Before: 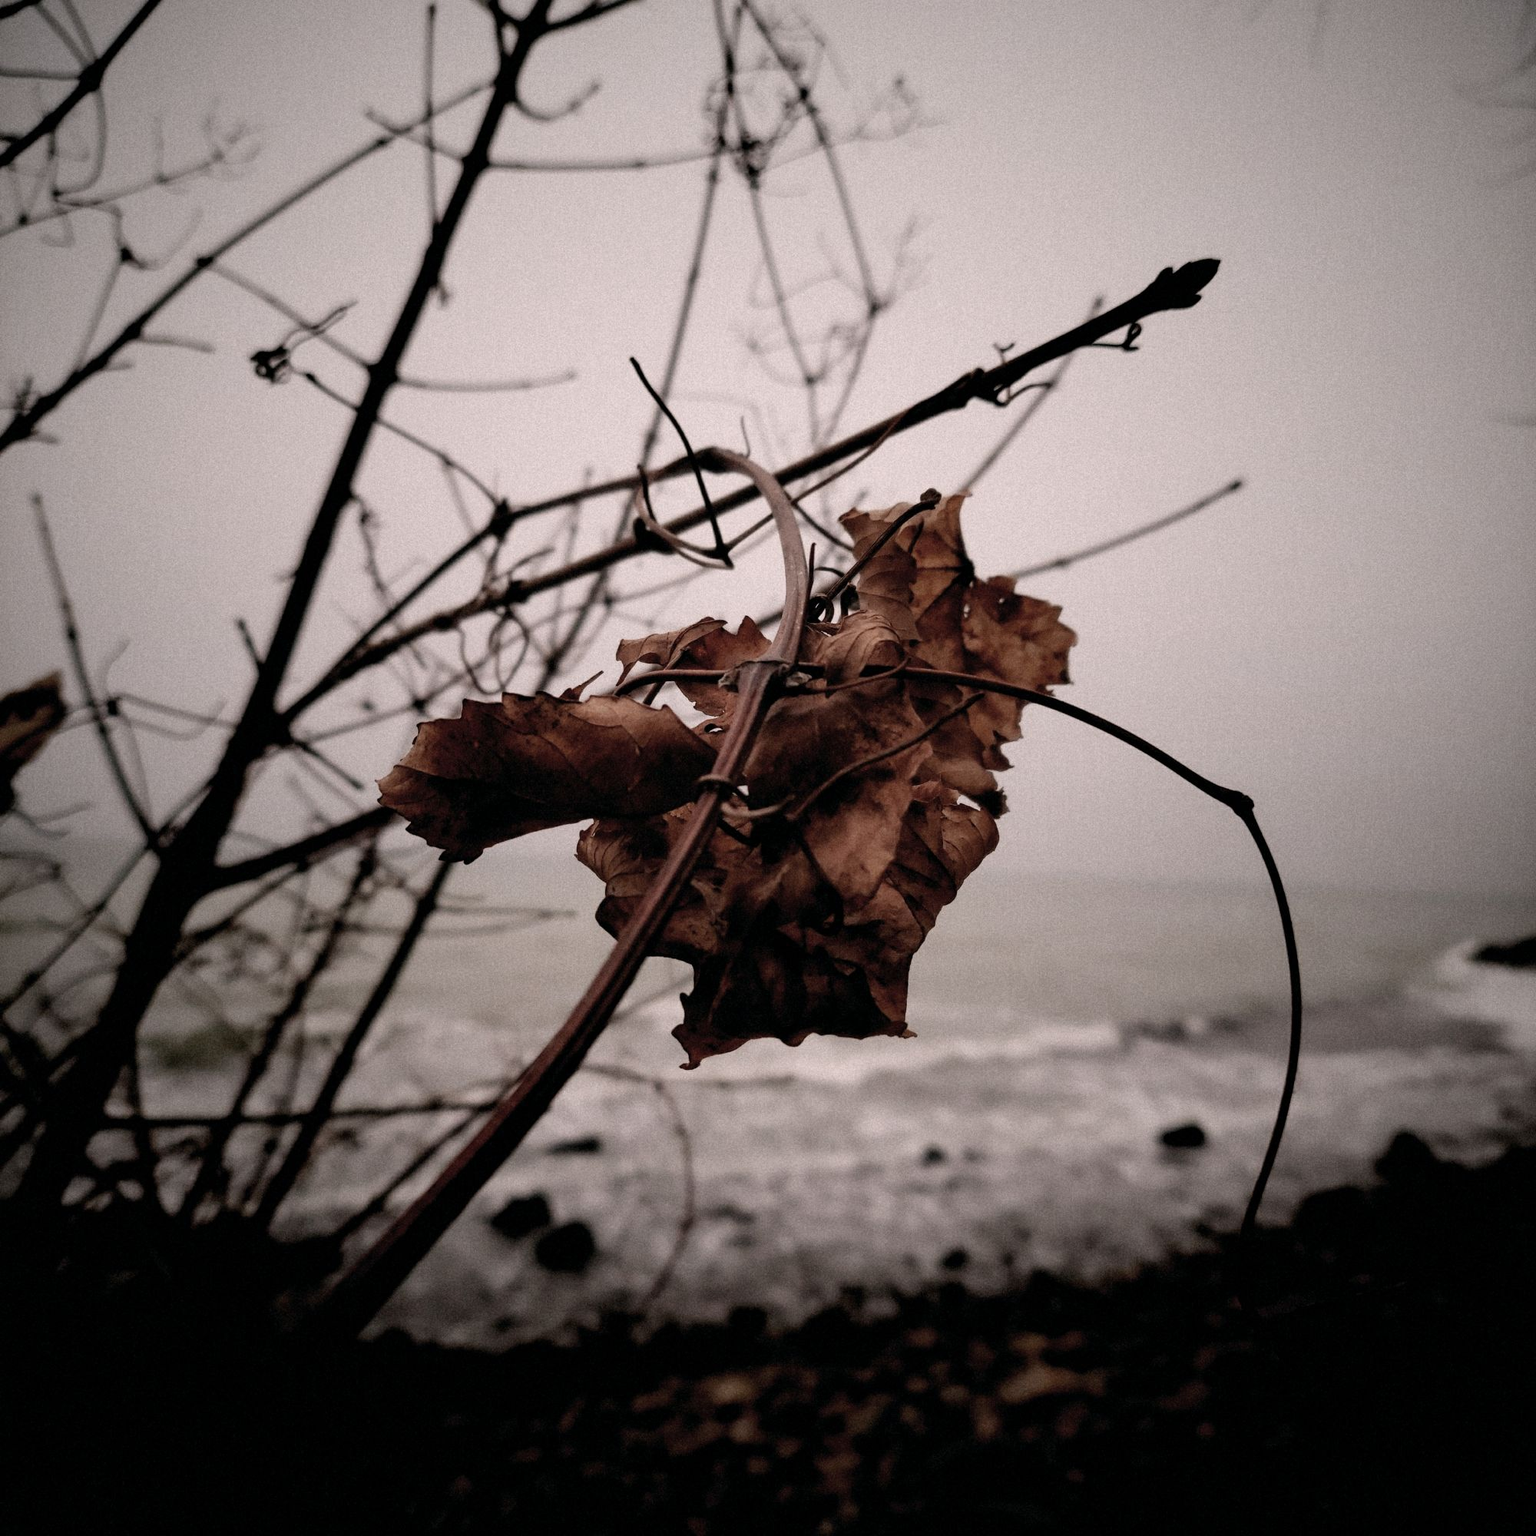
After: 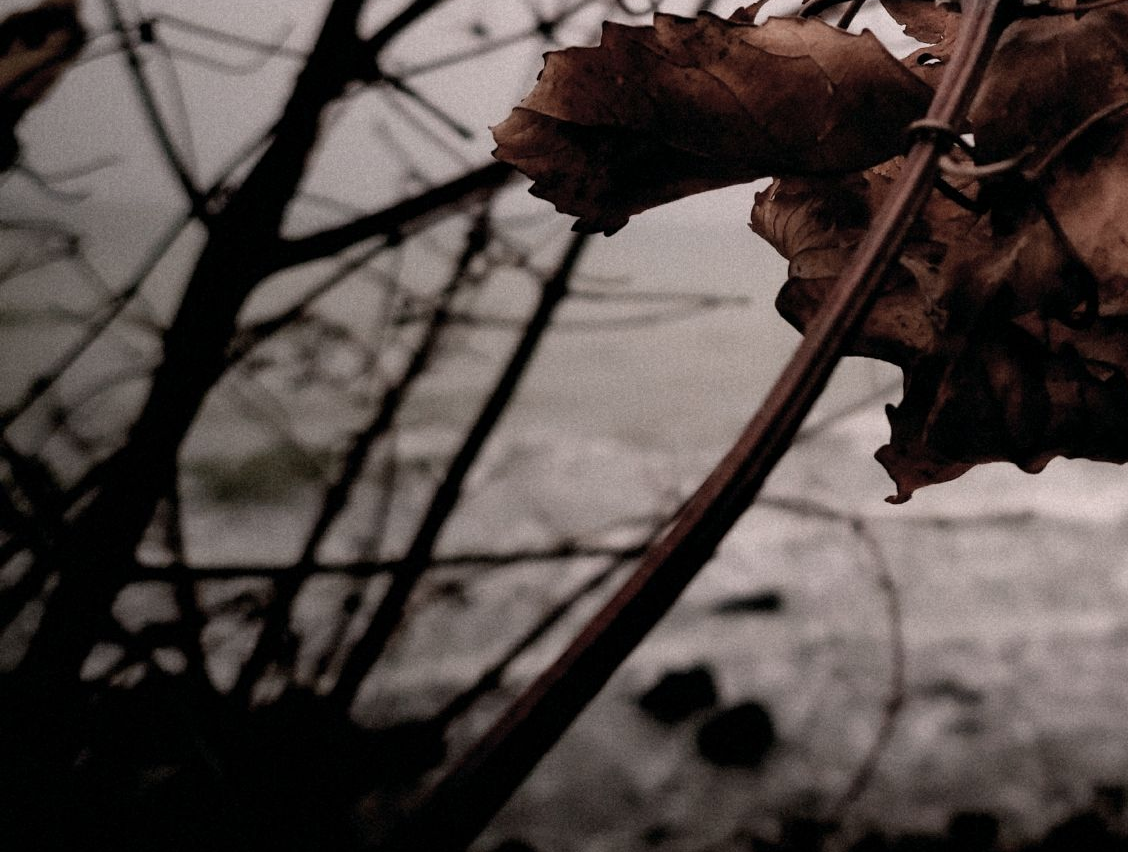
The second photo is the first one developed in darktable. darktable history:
crop: top 44.483%, right 43.593%, bottom 12.892%
color zones: curves: ch1 [(0, 0.455) (0.063, 0.455) (0.286, 0.495) (0.429, 0.5) (0.571, 0.5) (0.714, 0.5) (0.857, 0.5) (1, 0.455)]; ch2 [(0, 0.532) (0.063, 0.521) (0.233, 0.447) (0.429, 0.489) (0.571, 0.5) (0.714, 0.5) (0.857, 0.5) (1, 0.532)]
